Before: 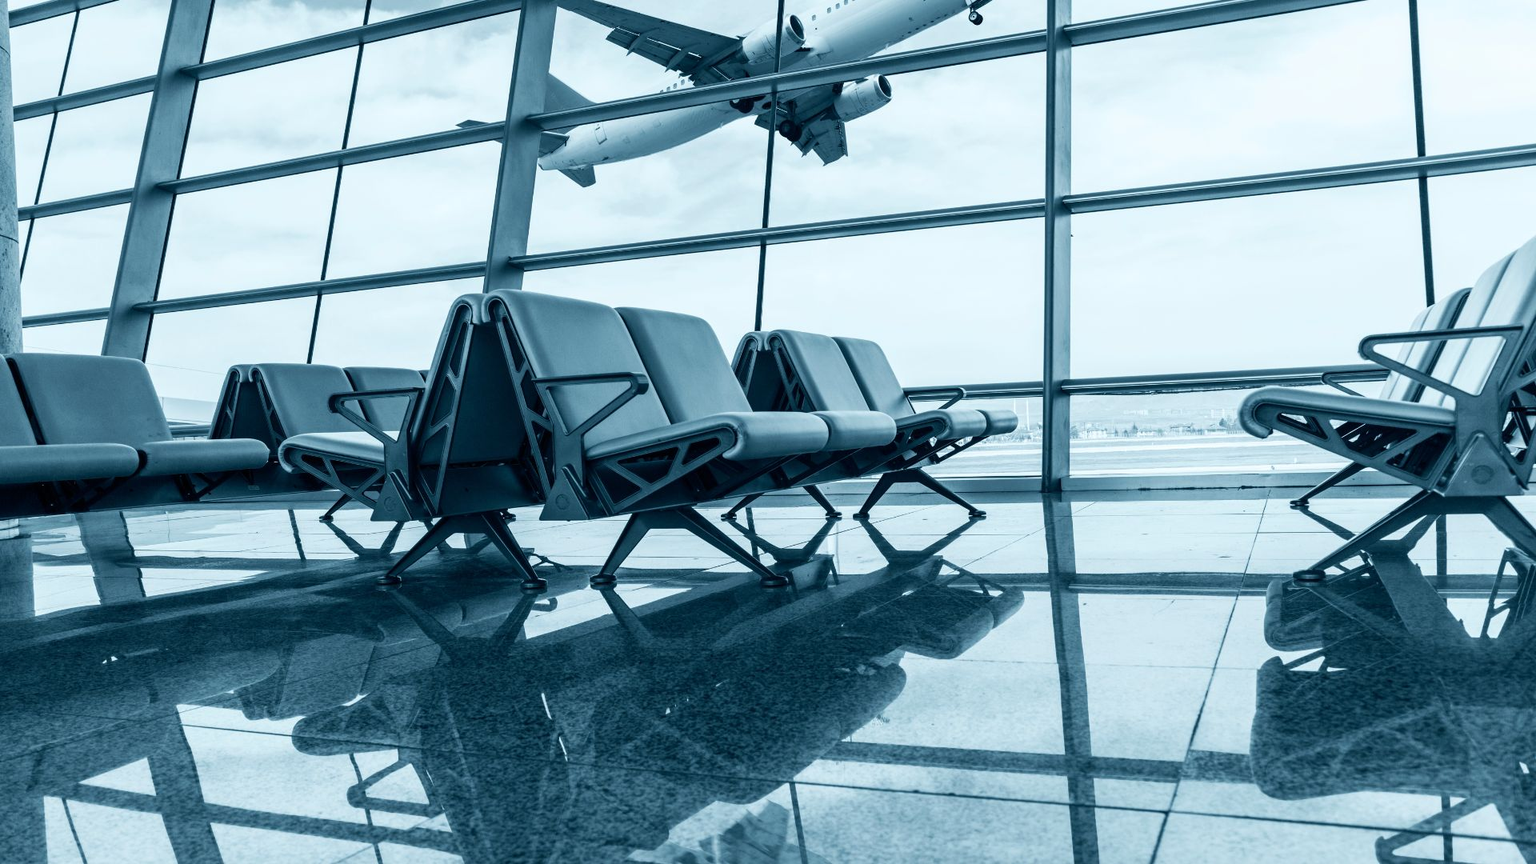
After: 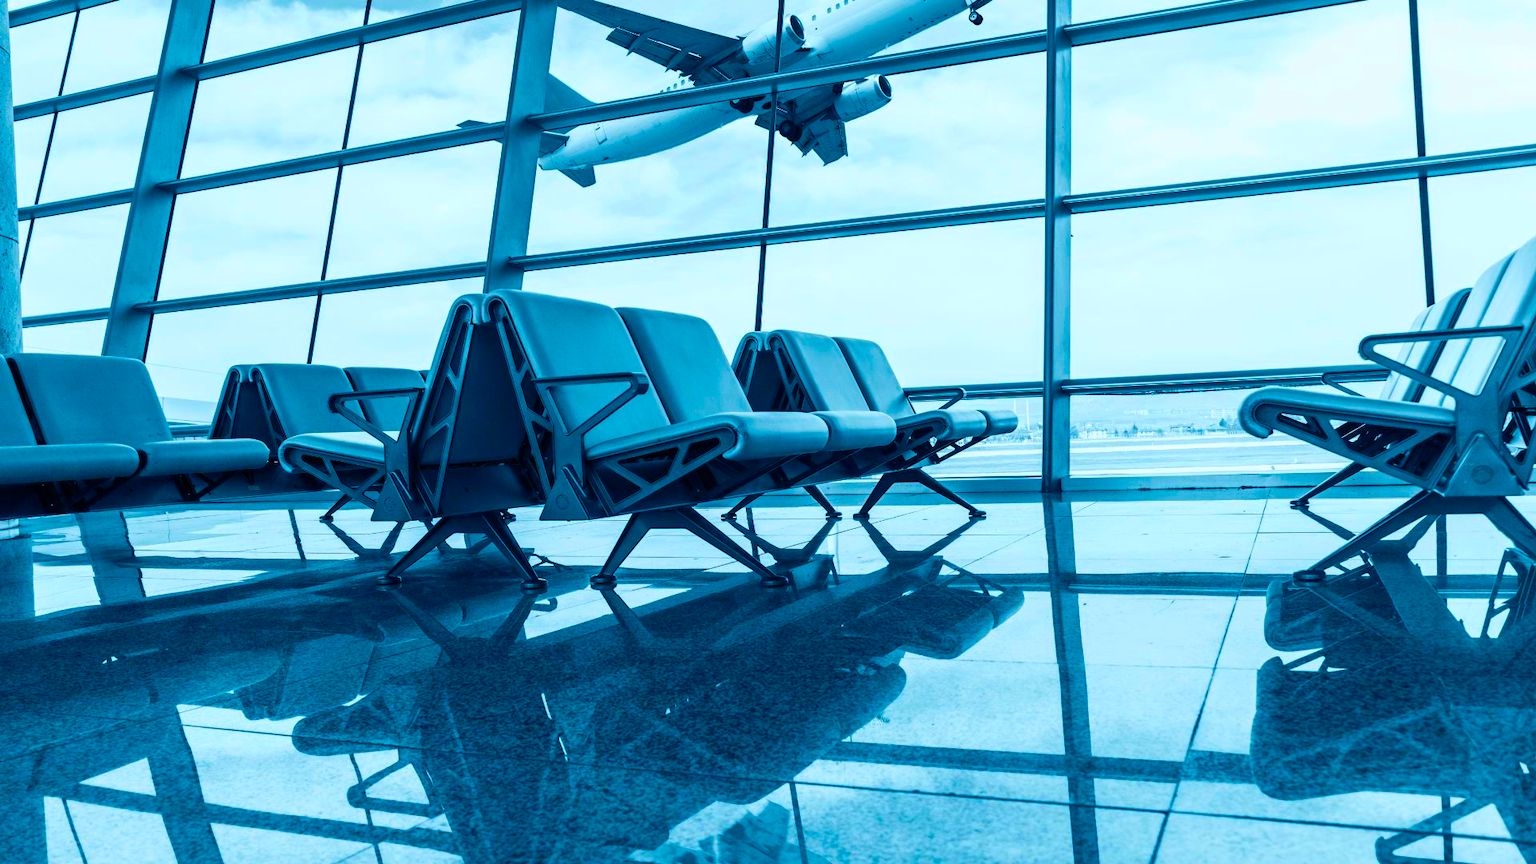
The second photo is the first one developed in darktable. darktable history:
color correction: highlights b* -0.061, saturation 2.19
